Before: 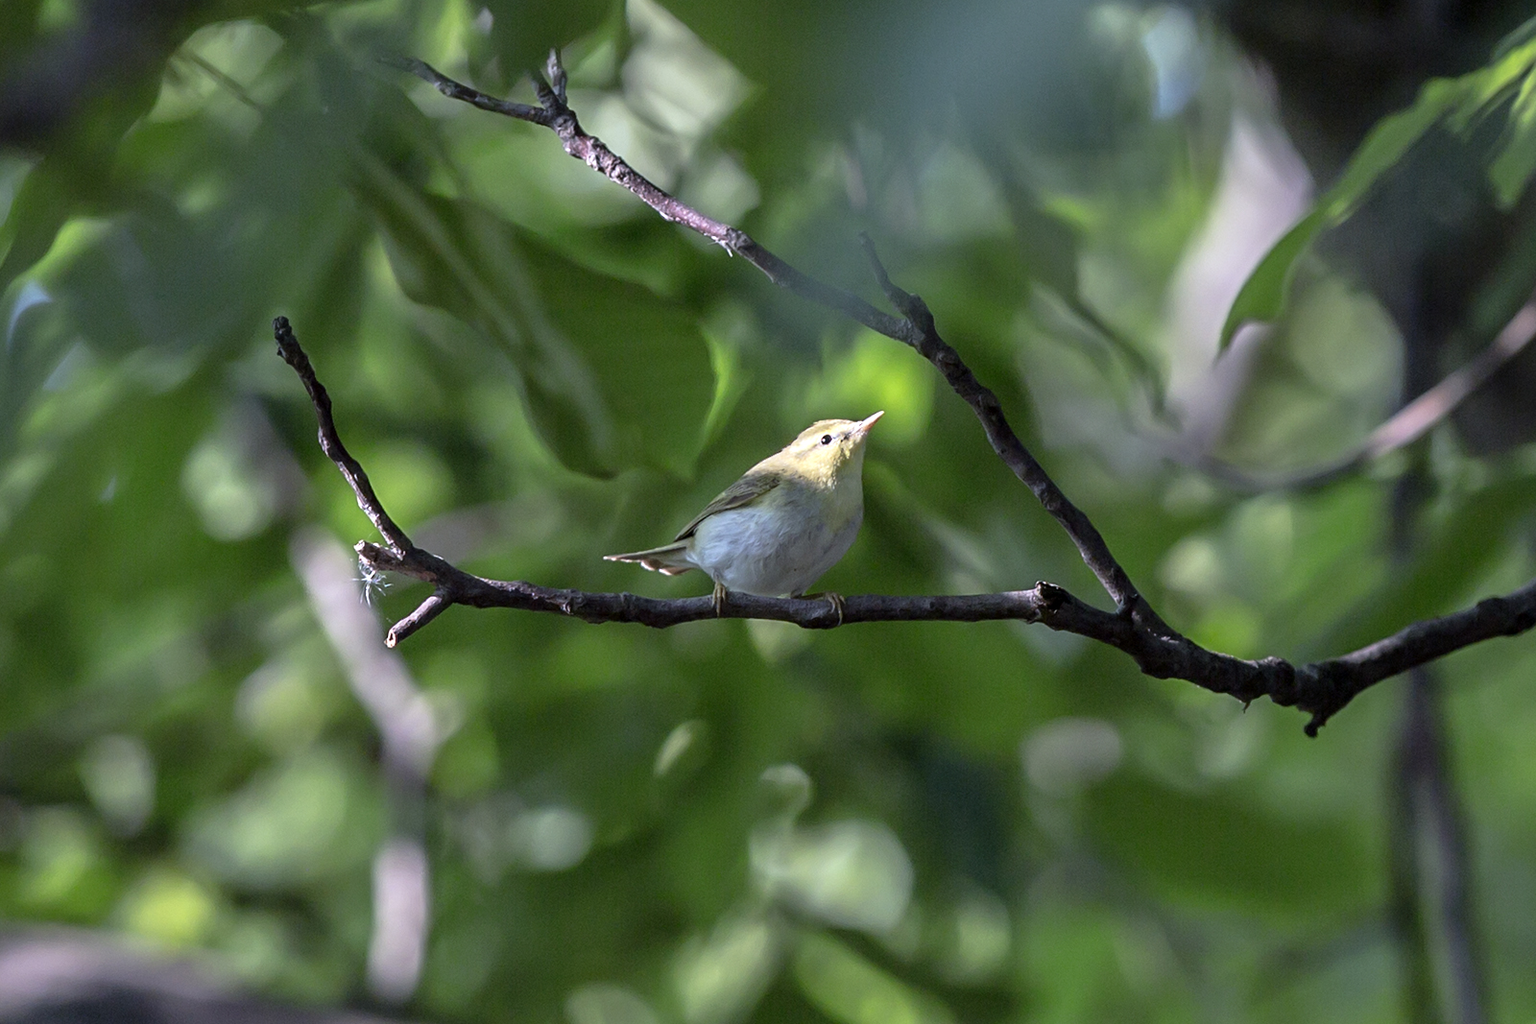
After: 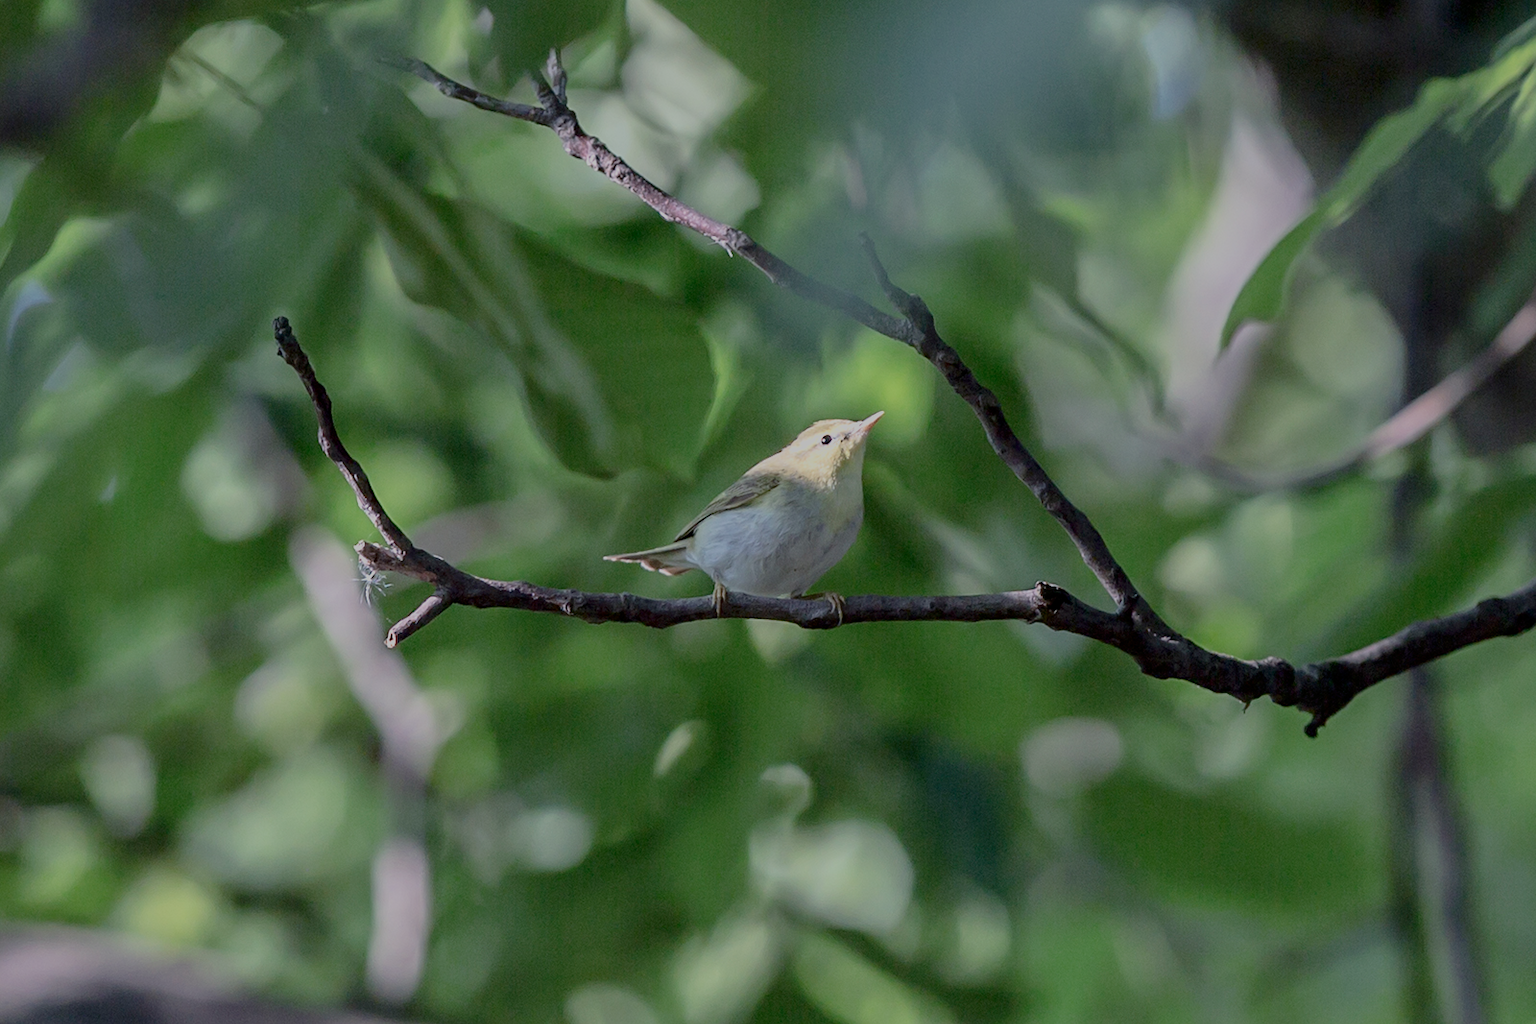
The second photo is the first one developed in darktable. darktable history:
filmic rgb: black relative exposure -14 EV, white relative exposure 8 EV, threshold 3 EV, hardness 3.74, latitude 50%, contrast 0.5, color science v5 (2021), contrast in shadows safe, contrast in highlights safe, enable highlight reconstruction true
contrast brightness saturation: contrast 0.25, saturation -0.31
